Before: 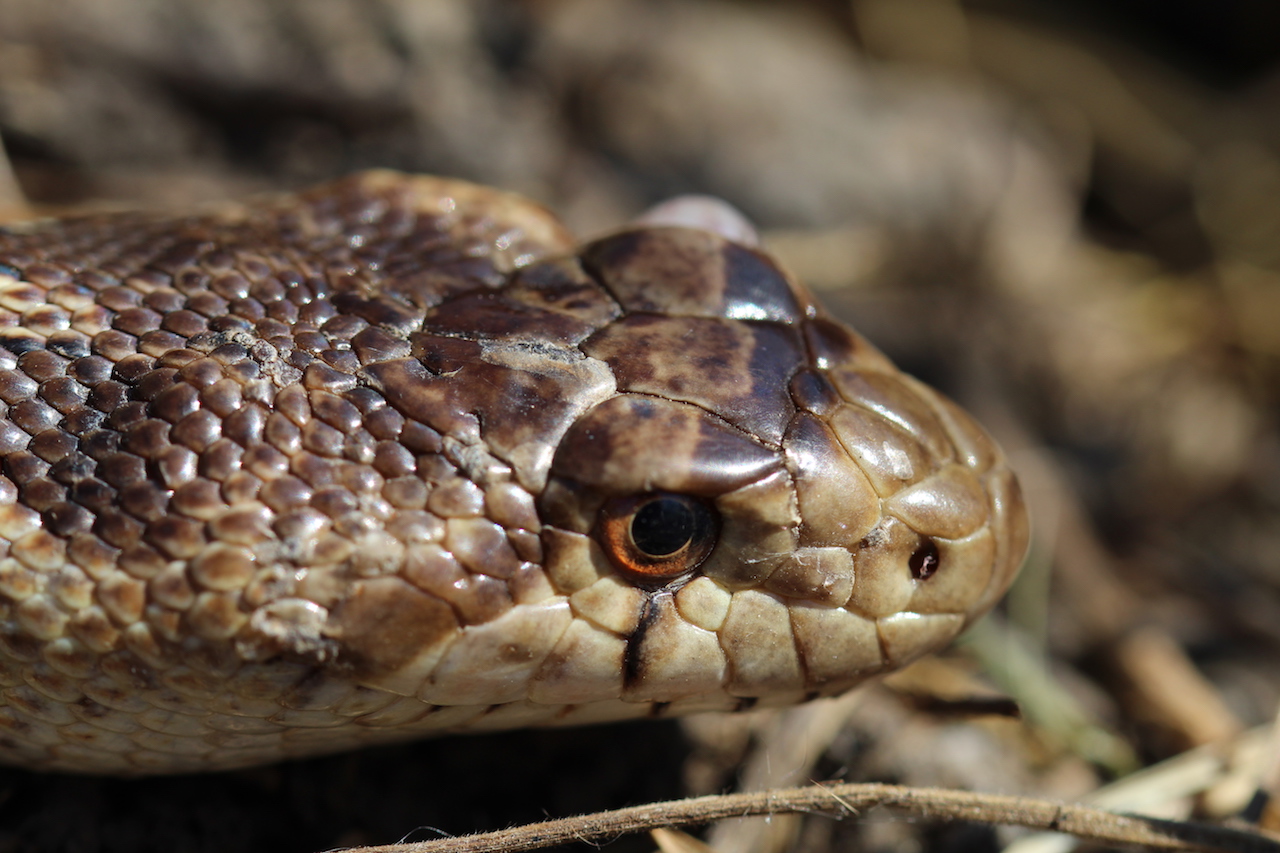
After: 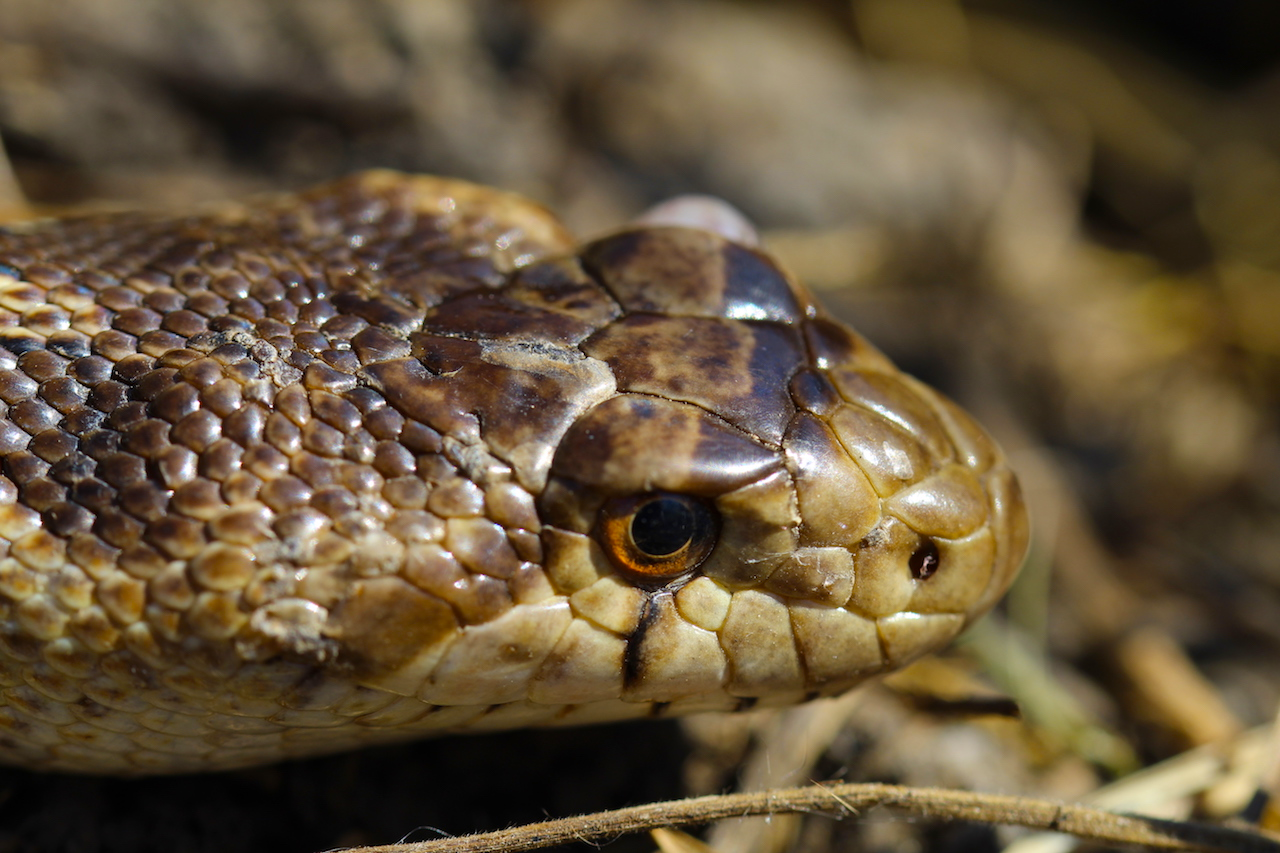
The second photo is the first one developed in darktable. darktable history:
color balance rgb: perceptual saturation grading › global saturation 20%, global vibrance 20%
color contrast: green-magenta contrast 0.8, blue-yellow contrast 1.1, unbound 0
